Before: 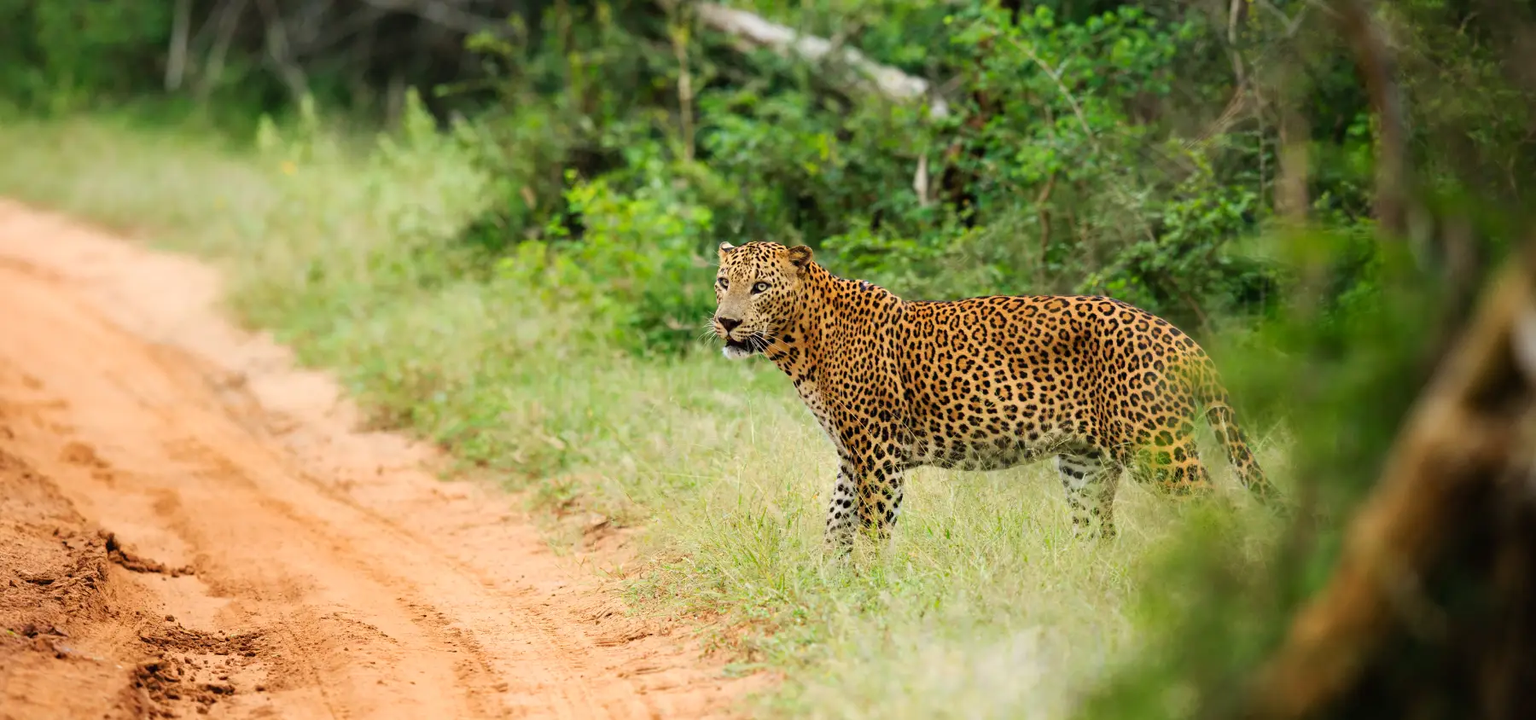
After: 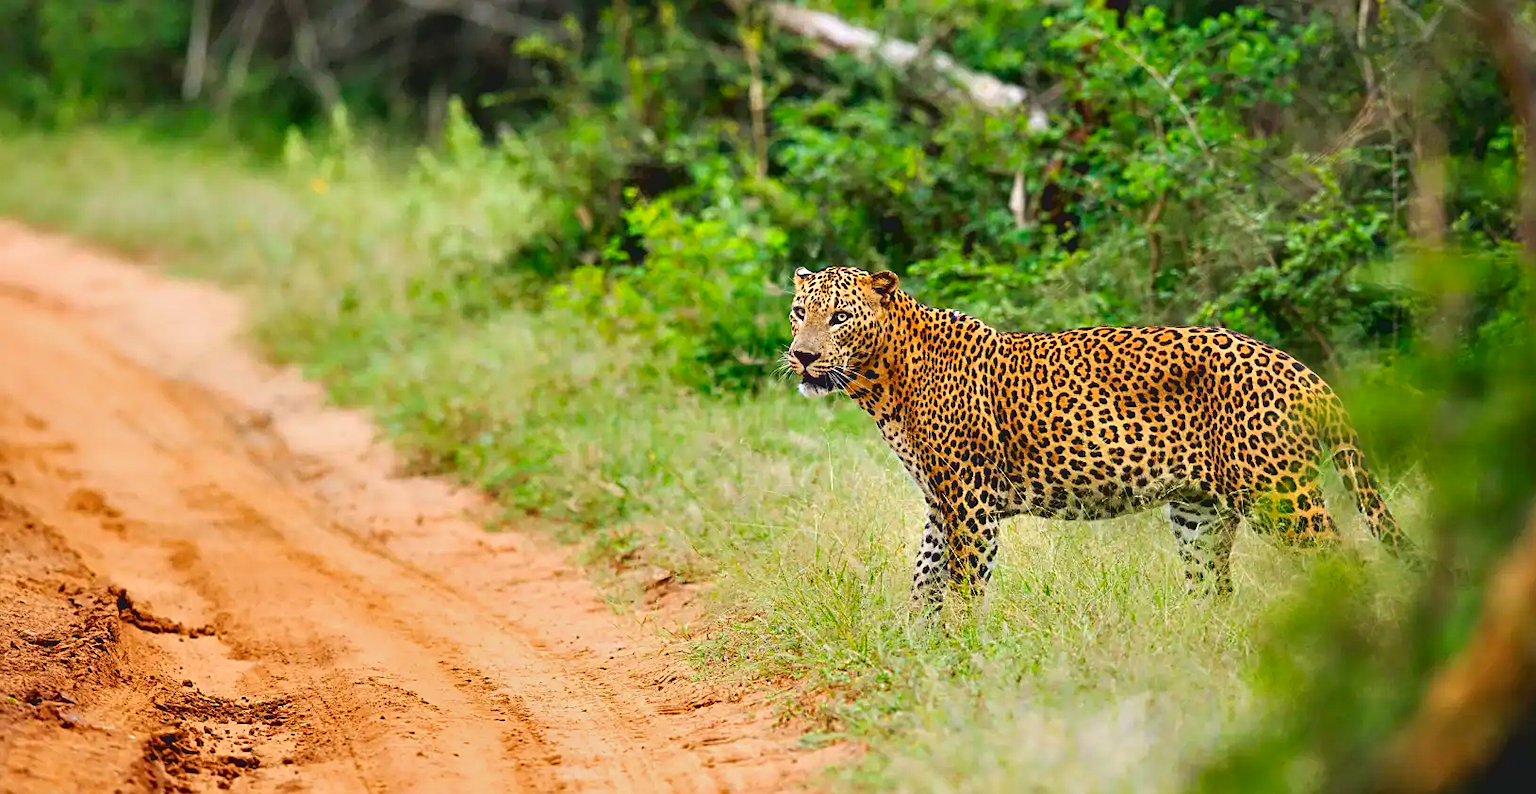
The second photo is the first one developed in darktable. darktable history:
crop: right 9.483%, bottom 0.016%
sharpen: on, module defaults
contrast equalizer: y [[0.6 ×6], [0.55 ×6], [0 ×6], [0 ×6], [0 ×6]]
contrast brightness saturation: contrast -0.178, saturation 0.188
